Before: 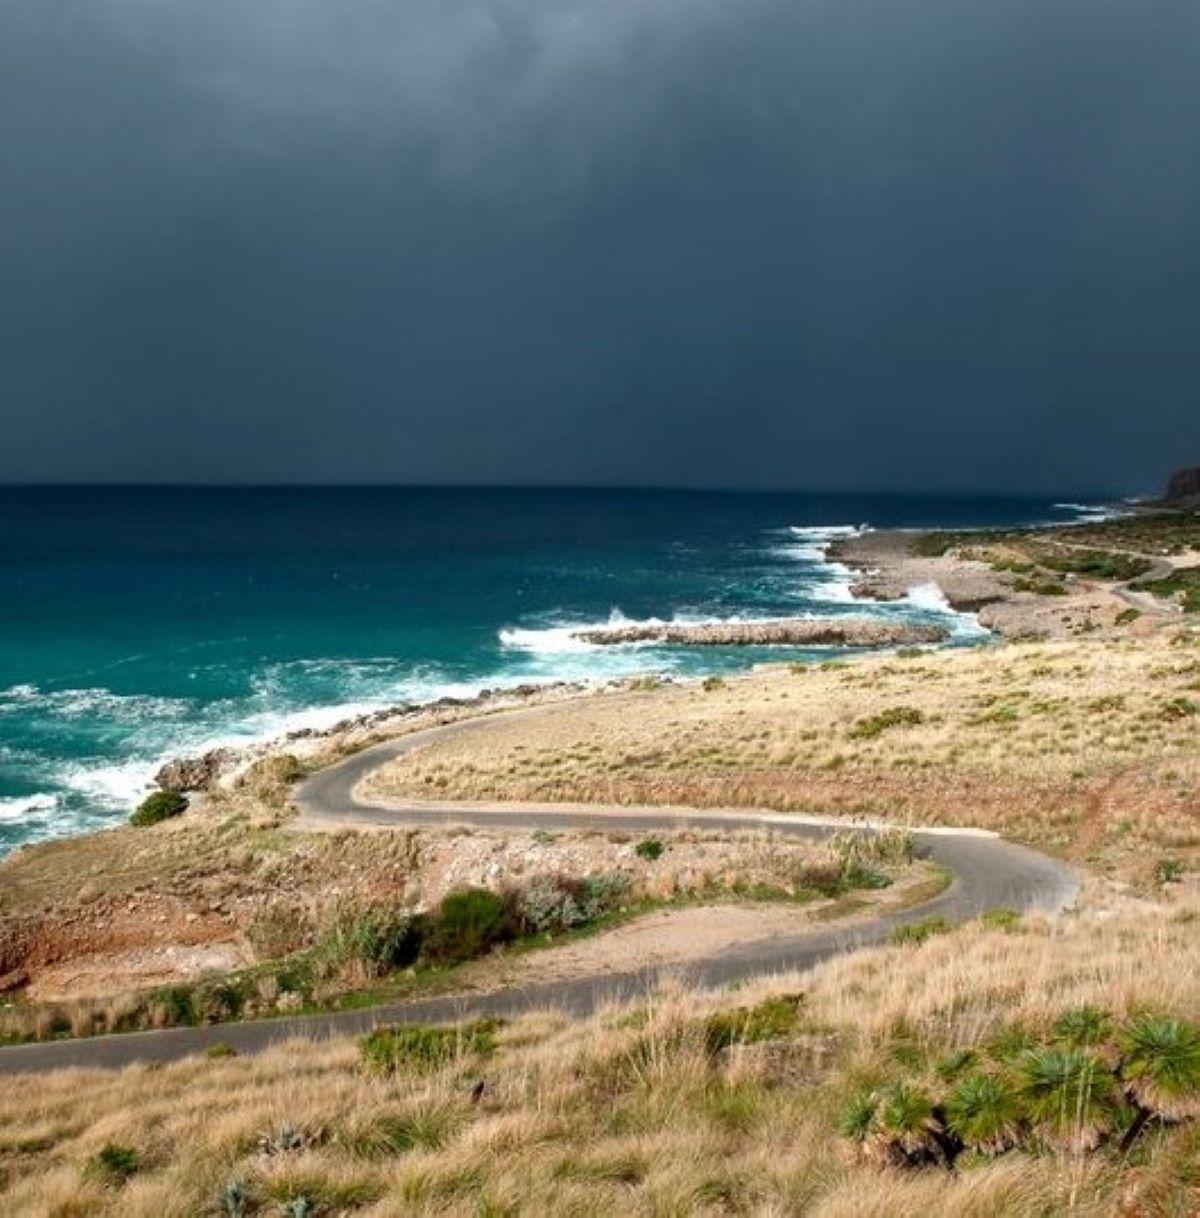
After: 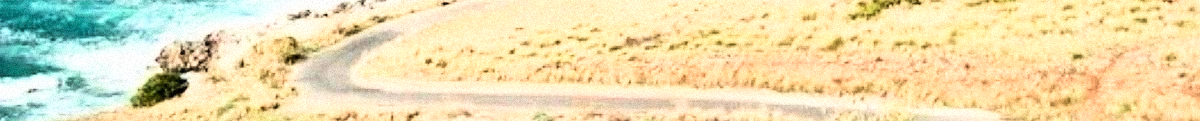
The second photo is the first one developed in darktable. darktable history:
grain: mid-tones bias 0%
crop and rotate: top 59.084%, bottom 30.916%
rgb curve: curves: ch0 [(0, 0) (0.21, 0.15) (0.24, 0.21) (0.5, 0.75) (0.75, 0.96) (0.89, 0.99) (1, 1)]; ch1 [(0, 0.02) (0.21, 0.13) (0.25, 0.2) (0.5, 0.67) (0.75, 0.9) (0.89, 0.97) (1, 1)]; ch2 [(0, 0.02) (0.21, 0.13) (0.25, 0.2) (0.5, 0.67) (0.75, 0.9) (0.89, 0.97) (1, 1)], compensate middle gray true
